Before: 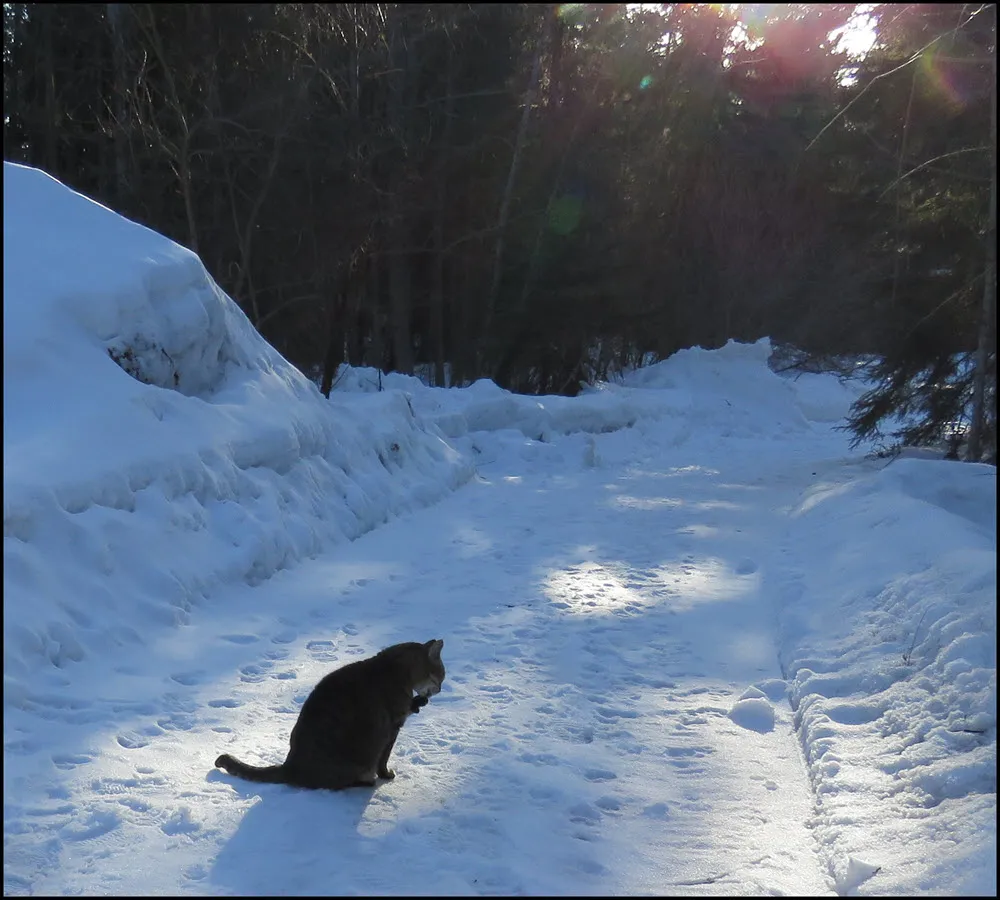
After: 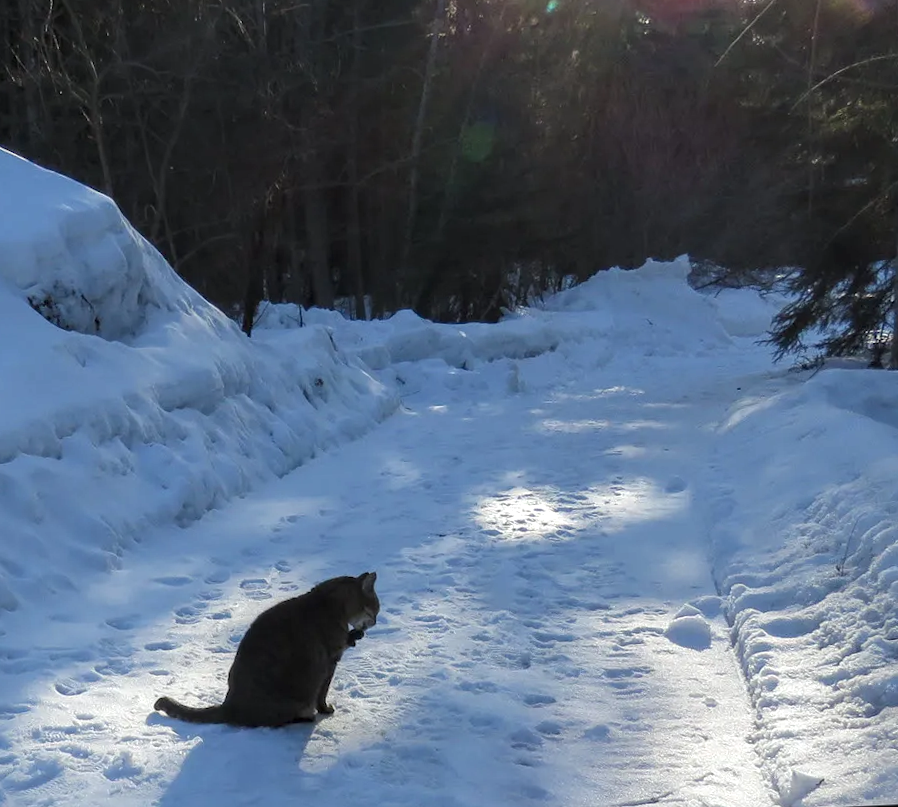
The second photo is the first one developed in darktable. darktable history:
local contrast: detail 130%
crop and rotate: angle 2.71°, left 5.52%, top 5.68%
